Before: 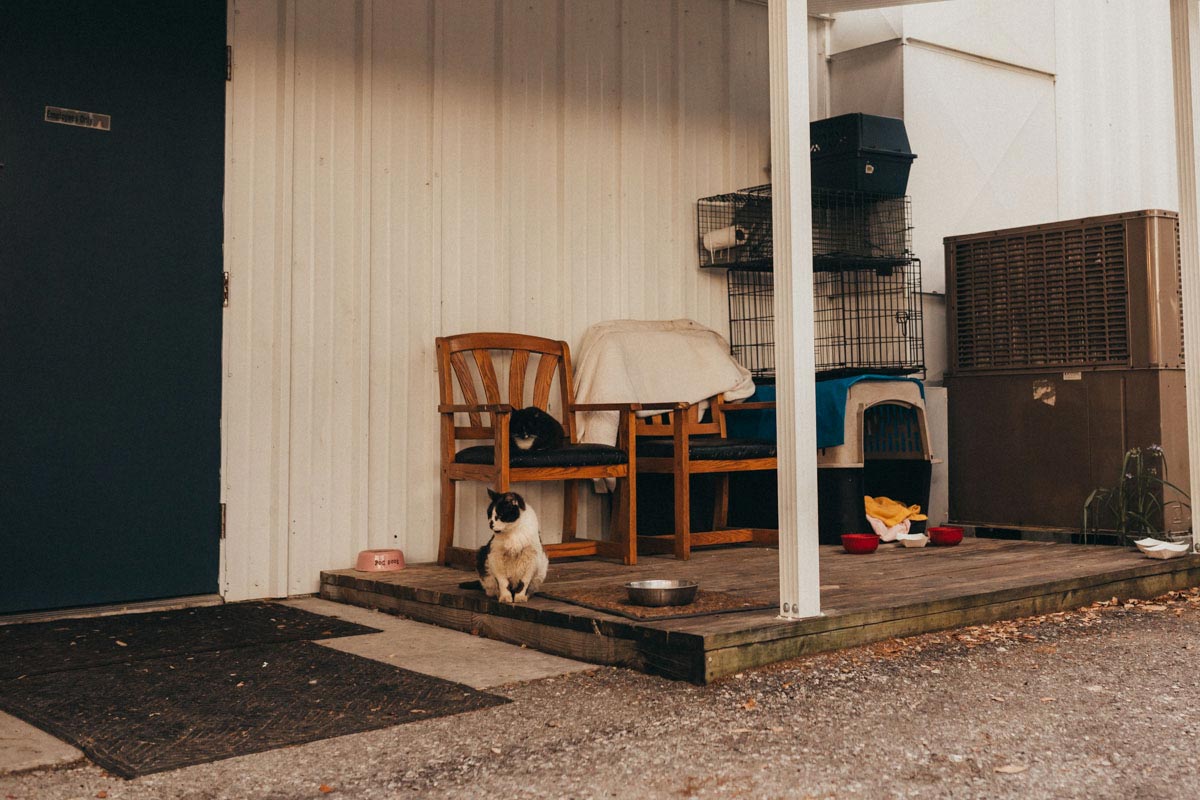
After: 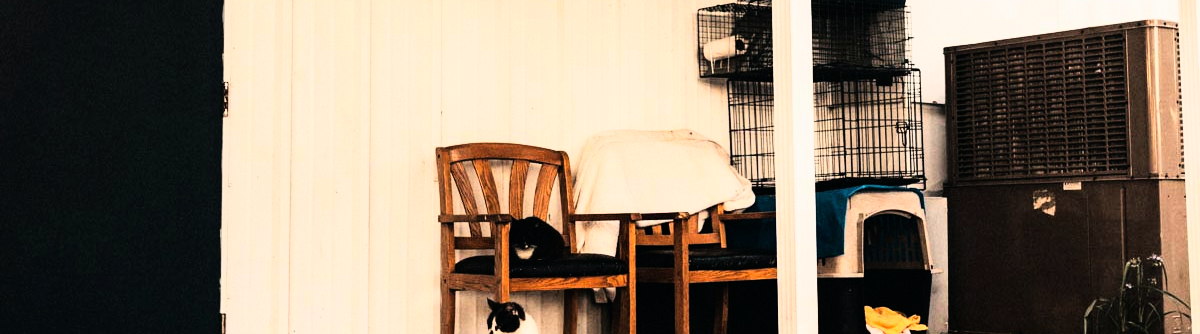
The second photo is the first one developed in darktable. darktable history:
rgb curve: curves: ch0 [(0, 0) (0.21, 0.15) (0.24, 0.21) (0.5, 0.75) (0.75, 0.96) (0.89, 0.99) (1, 1)]; ch1 [(0, 0.02) (0.21, 0.13) (0.25, 0.2) (0.5, 0.67) (0.75, 0.9) (0.89, 0.97) (1, 1)]; ch2 [(0, 0.02) (0.21, 0.13) (0.25, 0.2) (0.5, 0.67) (0.75, 0.9) (0.89, 0.97) (1, 1)], compensate middle gray true
crop and rotate: top 23.84%, bottom 34.294%
